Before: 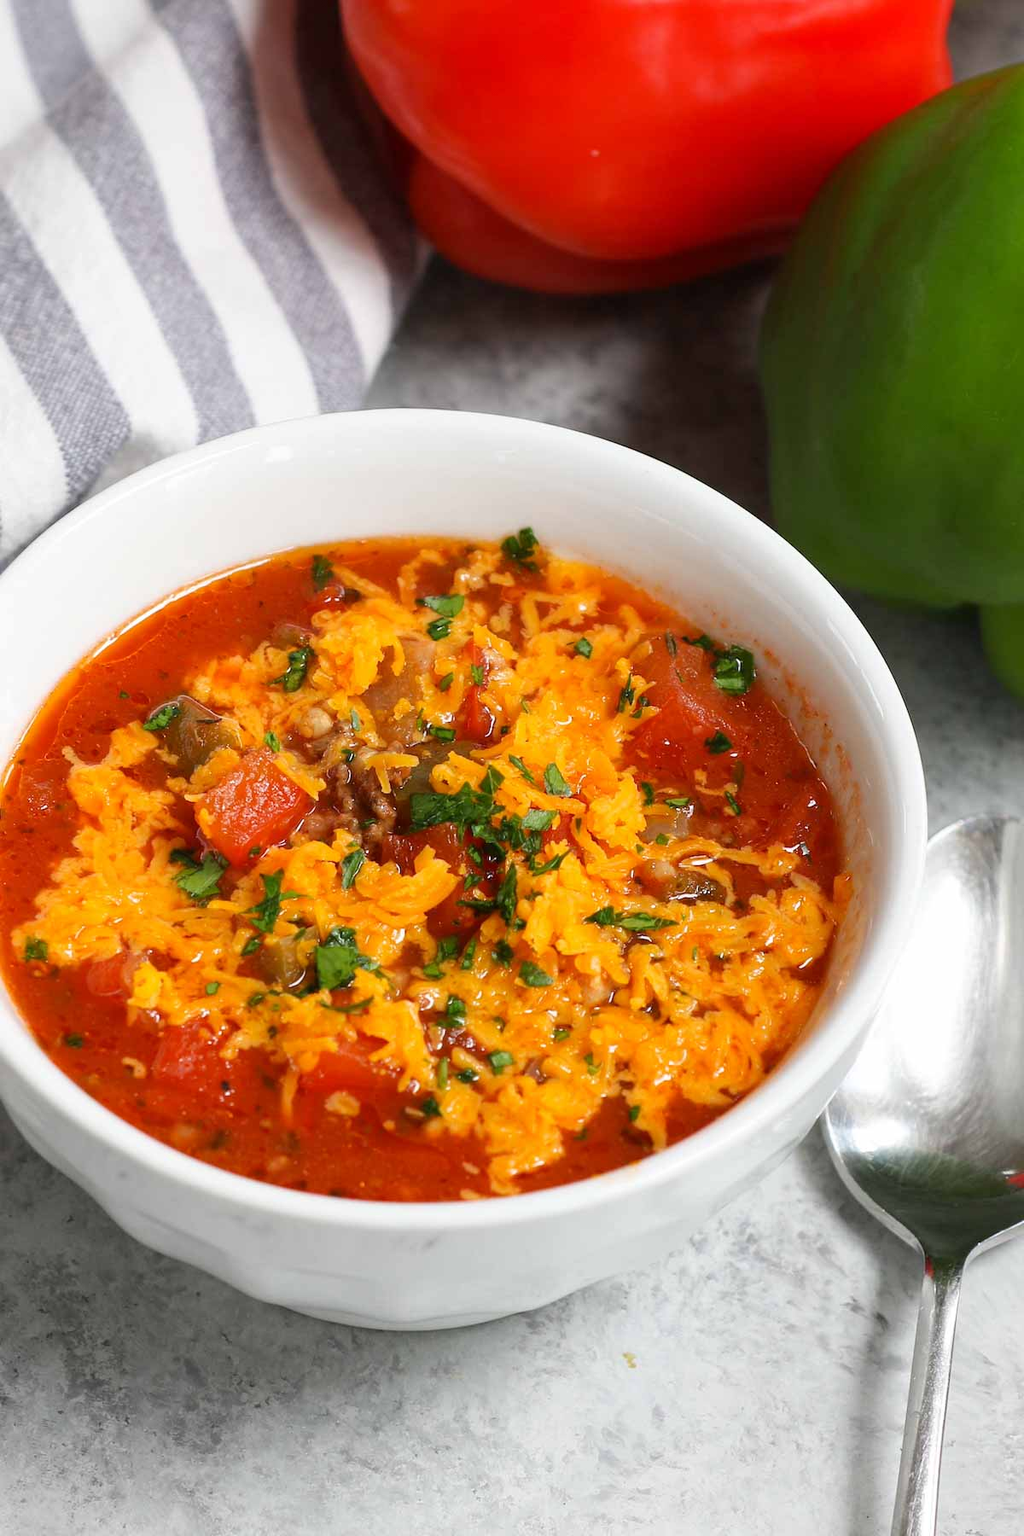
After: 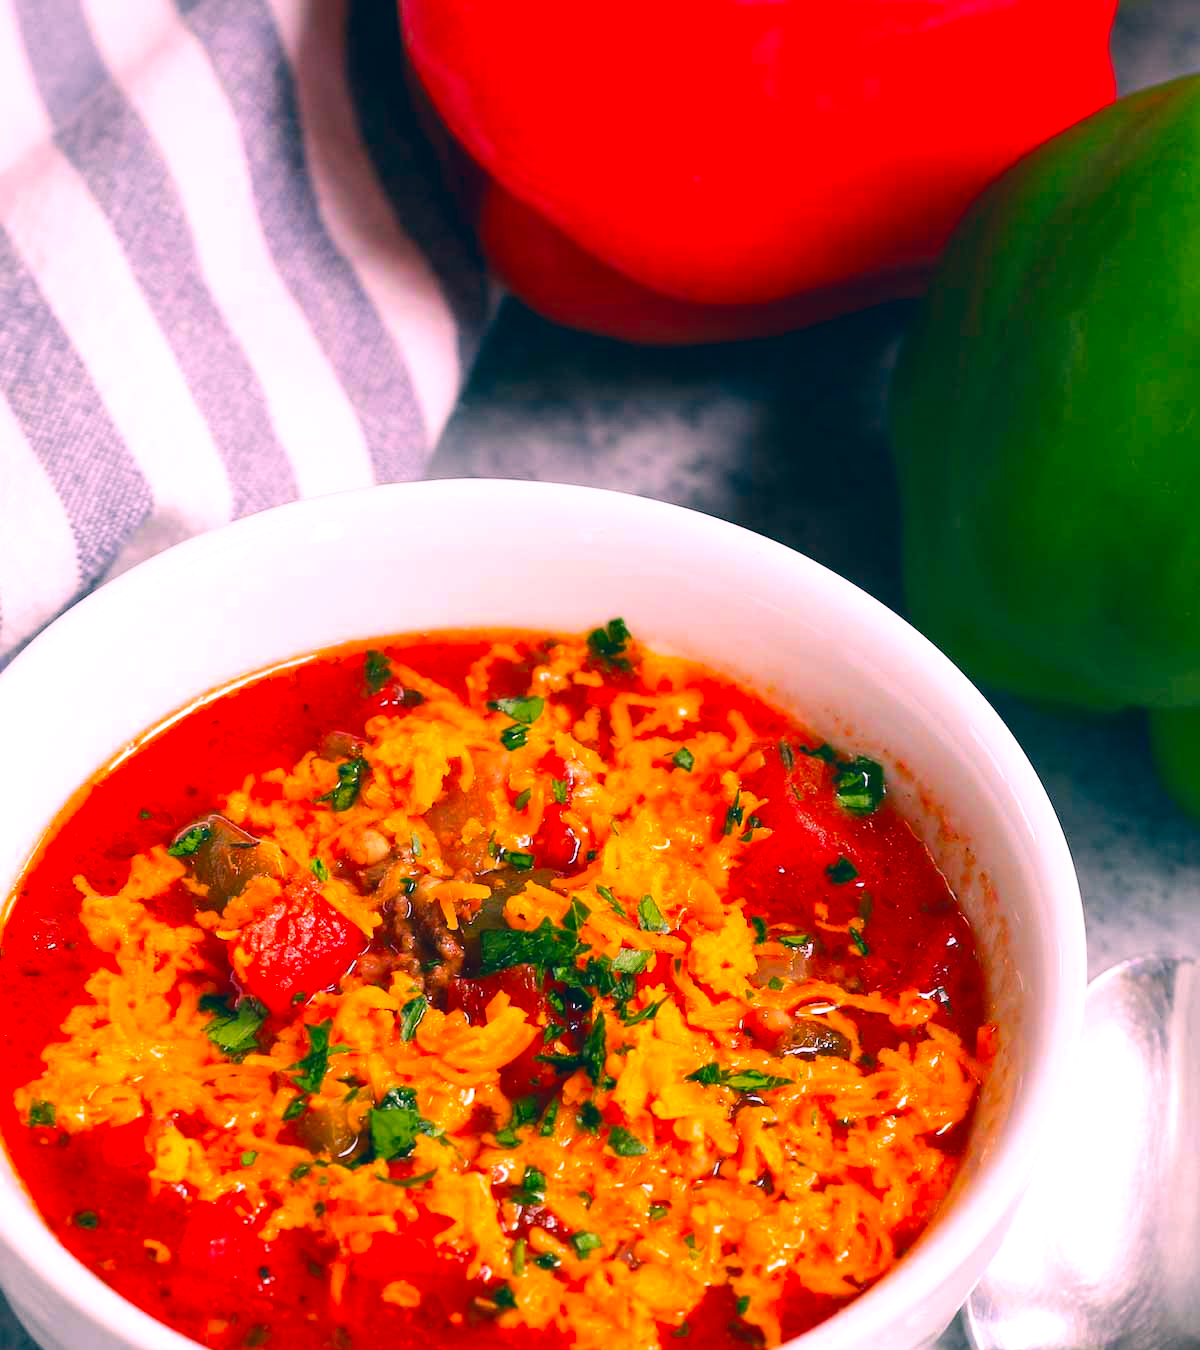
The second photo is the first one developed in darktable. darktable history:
tone equalizer: -8 EV -0.4 EV, -7 EV -0.368 EV, -6 EV -0.372 EV, -5 EV -0.226 EV, -3 EV 0.238 EV, -2 EV 0.325 EV, -1 EV 0.372 EV, +0 EV 0.41 EV, edges refinement/feathering 500, mask exposure compensation -1.57 EV, preserve details no
crop: bottom 24.981%
color correction: highlights a* 17.31, highlights b* 0.278, shadows a* -15.38, shadows b* -14.1, saturation 1.54
